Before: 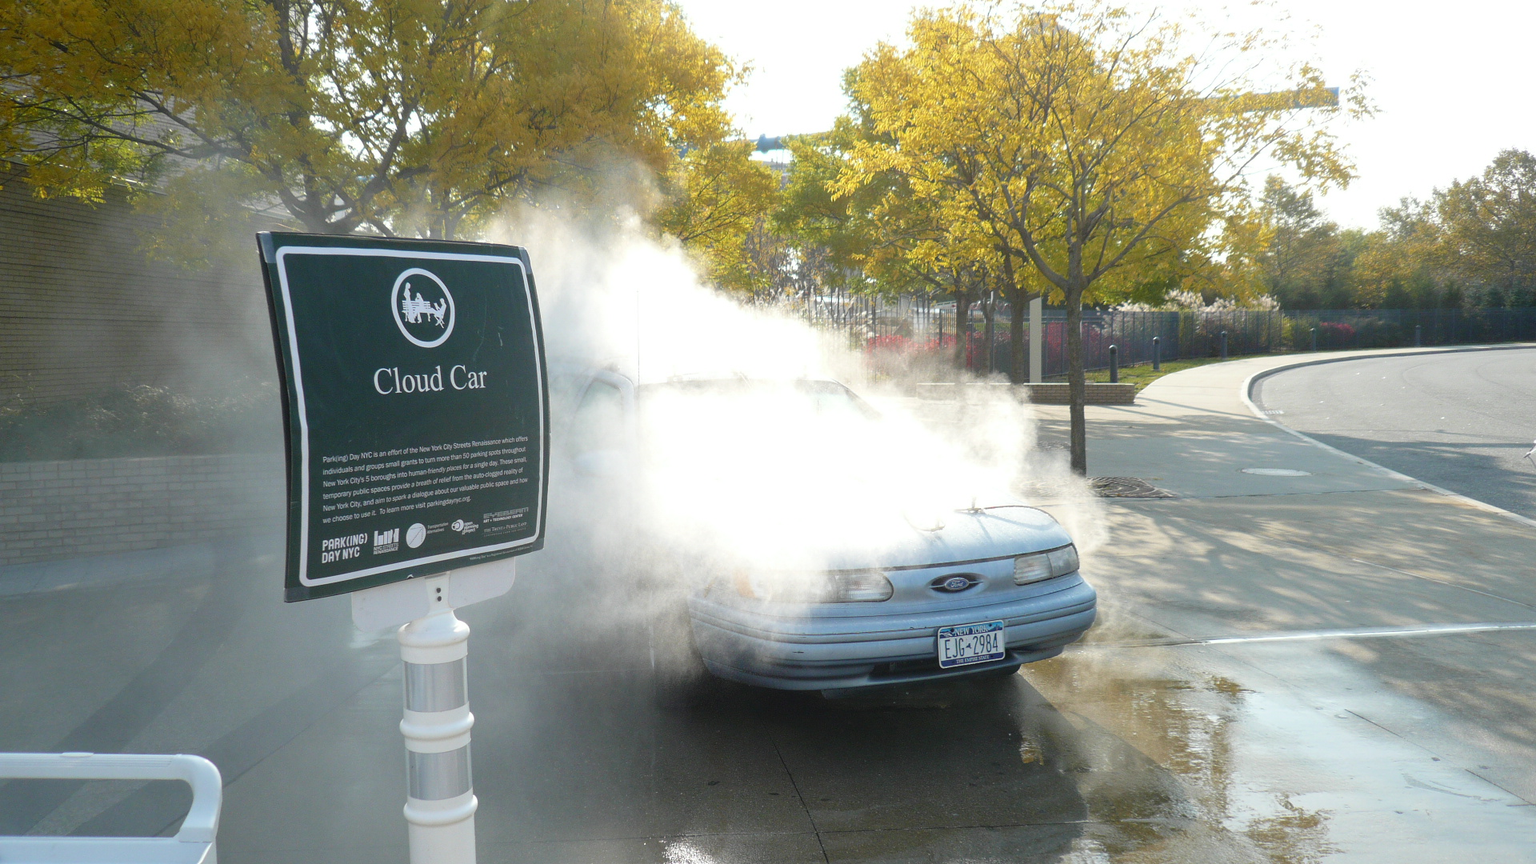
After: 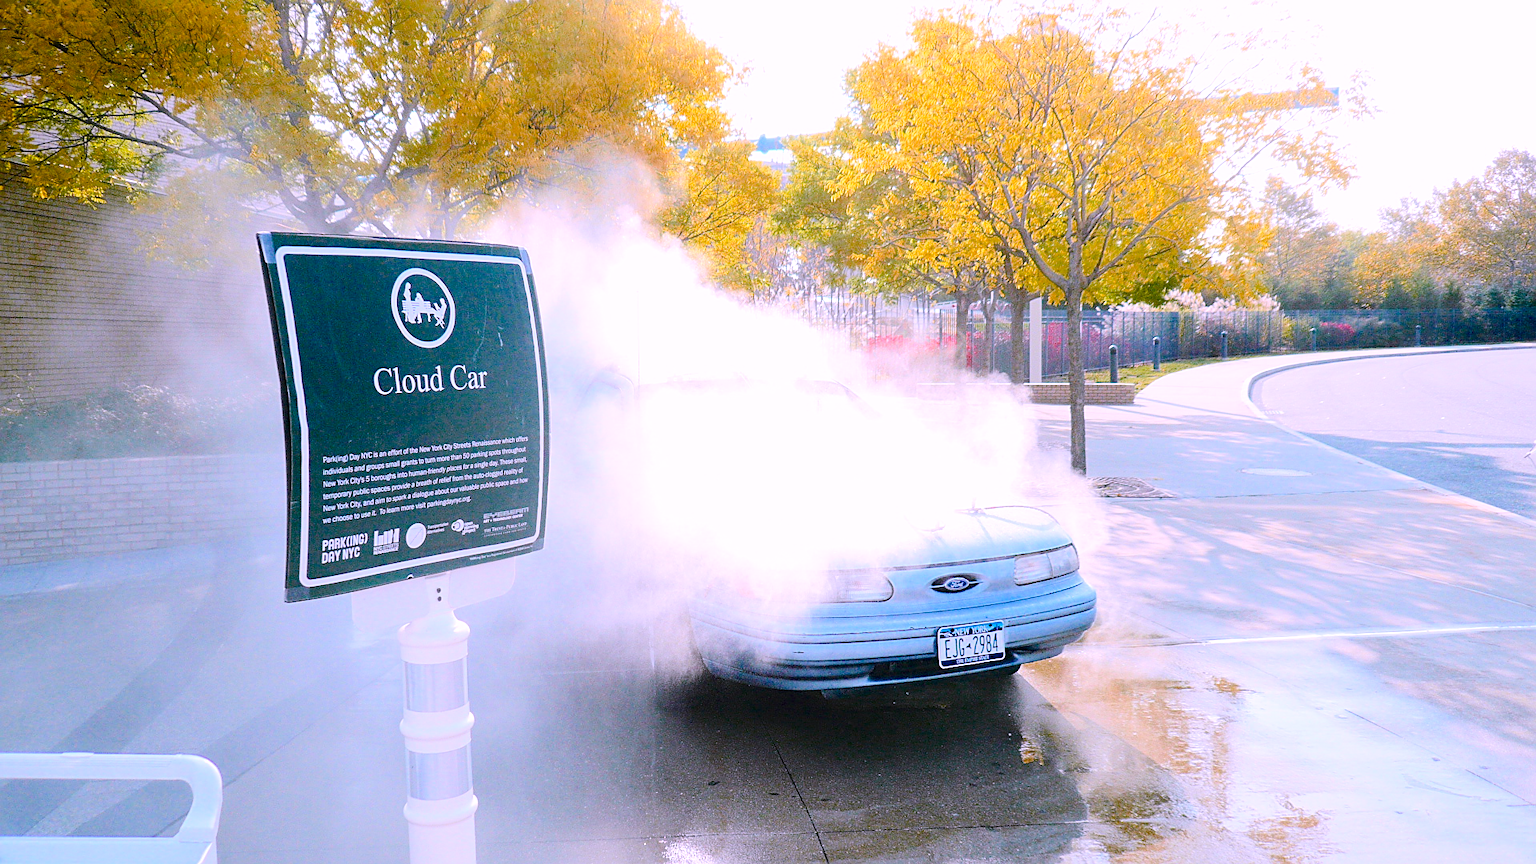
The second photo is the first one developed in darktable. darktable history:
tone equalizer: -7 EV 0.152 EV, -6 EV 0.593 EV, -5 EV 1.17 EV, -4 EV 1.31 EV, -3 EV 1.14 EV, -2 EV 0.6 EV, -1 EV 0.162 EV, edges refinement/feathering 500, mask exposure compensation -1.57 EV, preserve details no
contrast brightness saturation: contrast 0.095, brightness 0.036, saturation 0.087
color correction: highlights a* 15.22, highlights b* -25.41
color balance rgb: perceptual saturation grading › global saturation 34.982%, perceptual saturation grading › highlights -25.142%, perceptual saturation grading › shadows 49.515%, saturation formula JzAzBz (2021)
sharpen: on, module defaults
